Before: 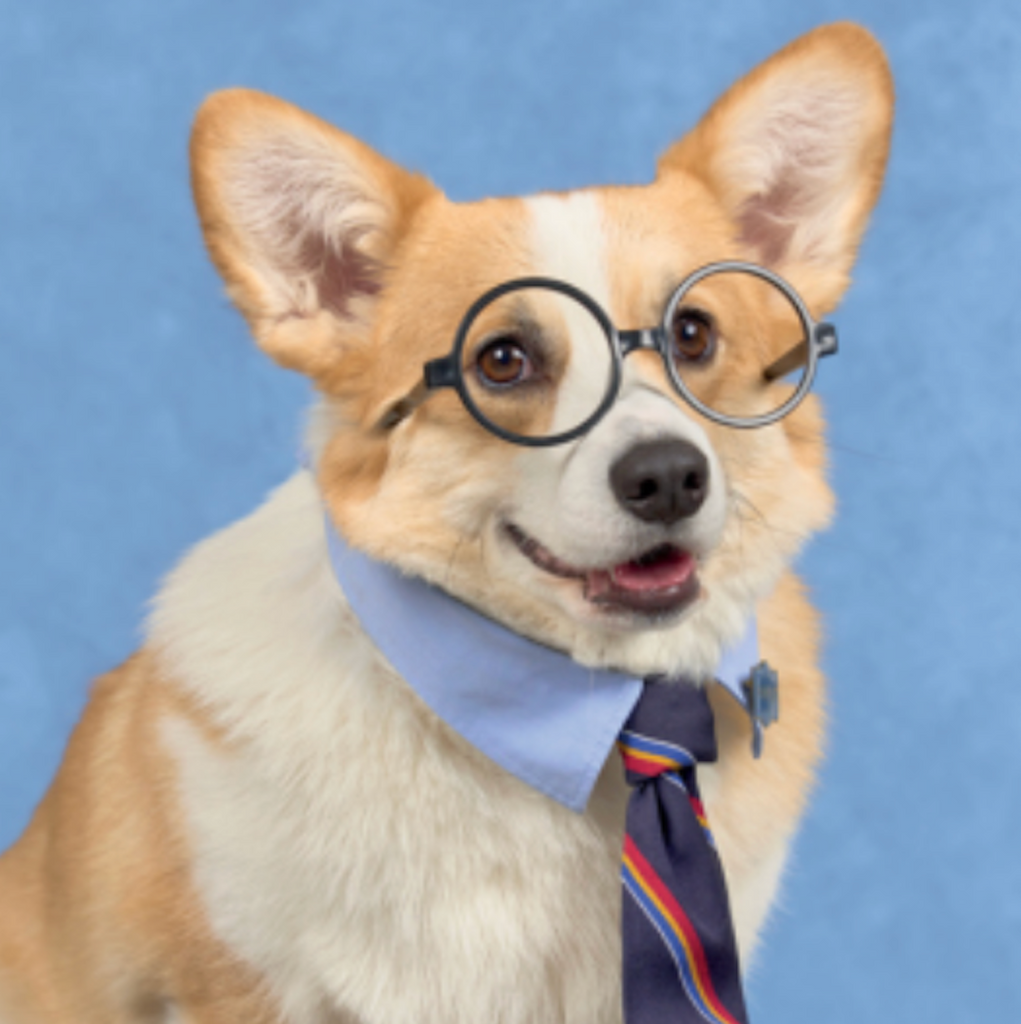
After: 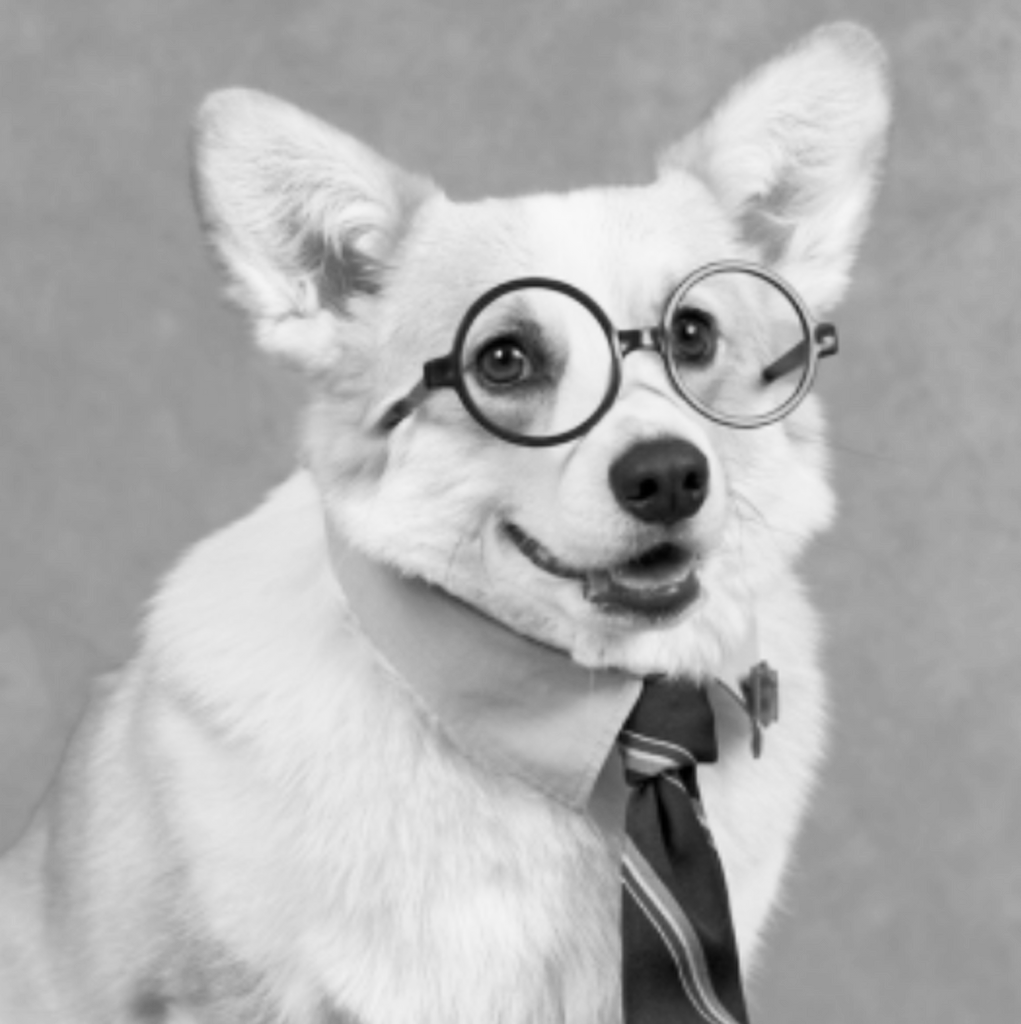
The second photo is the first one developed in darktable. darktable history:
color calibration: output gray [0.714, 0.278, 0, 0], illuminant same as pipeline (D50), adaptation none (bypass)
contrast brightness saturation: contrast 0.15, brightness -0.01, saturation 0.1
shadows and highlights: shadows 0, highlights 40
exposure: compensate highlight preservation false
